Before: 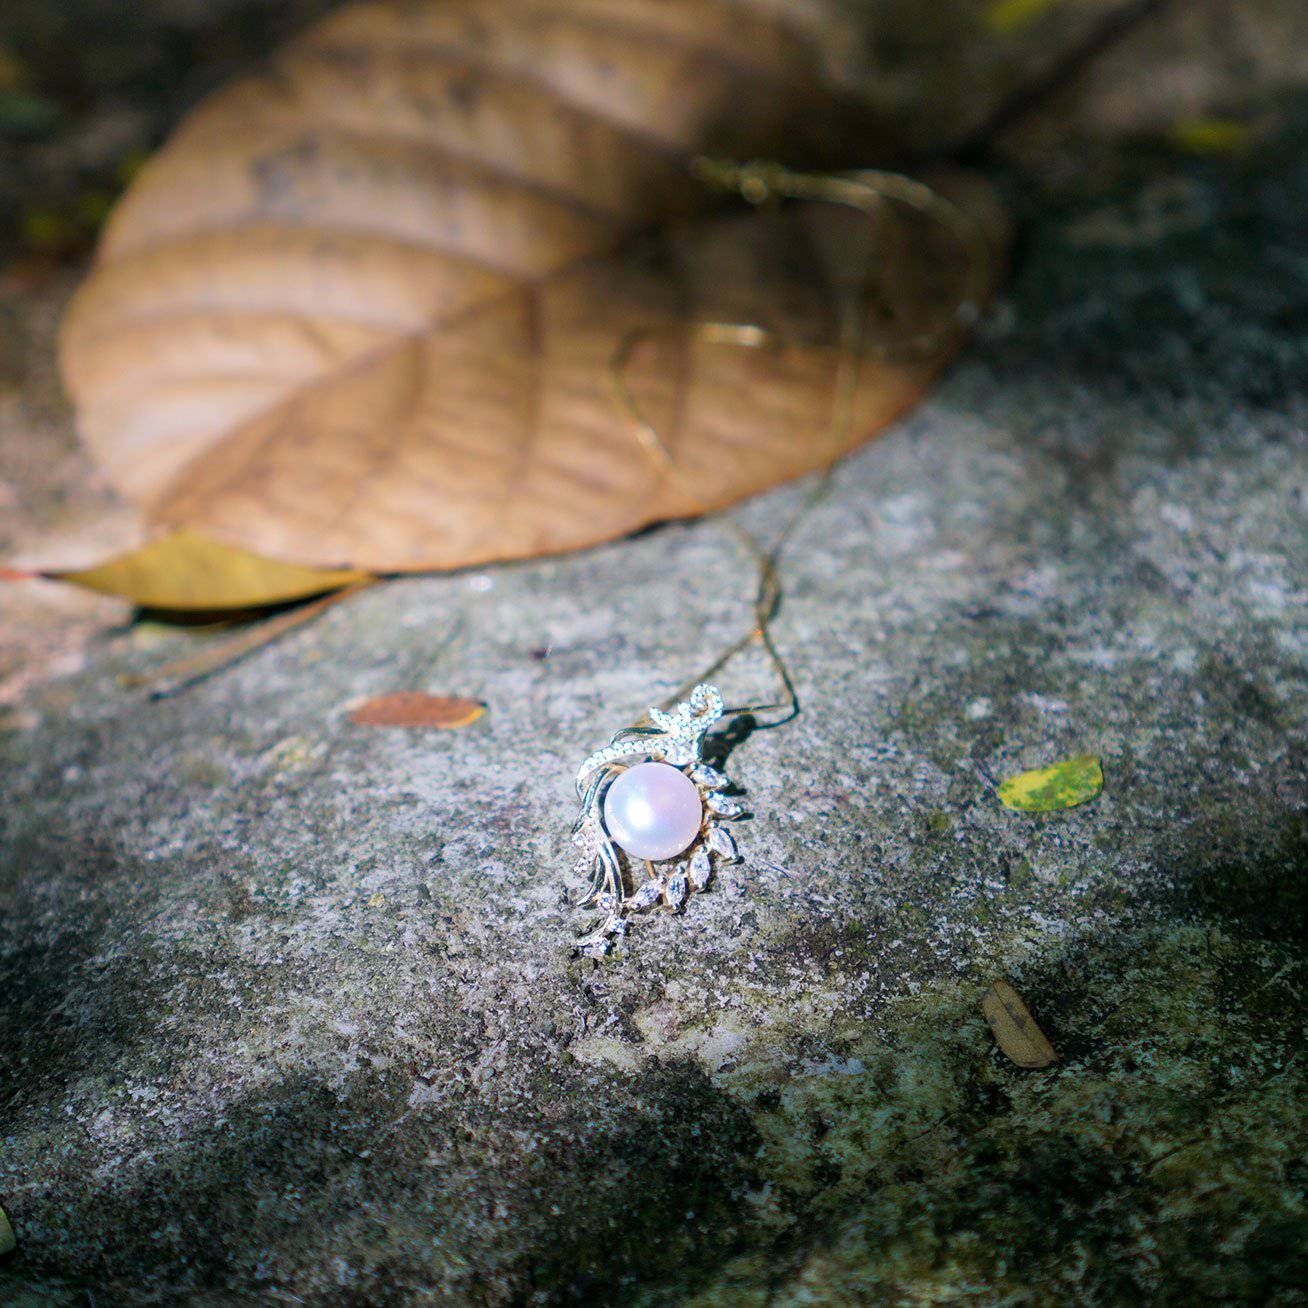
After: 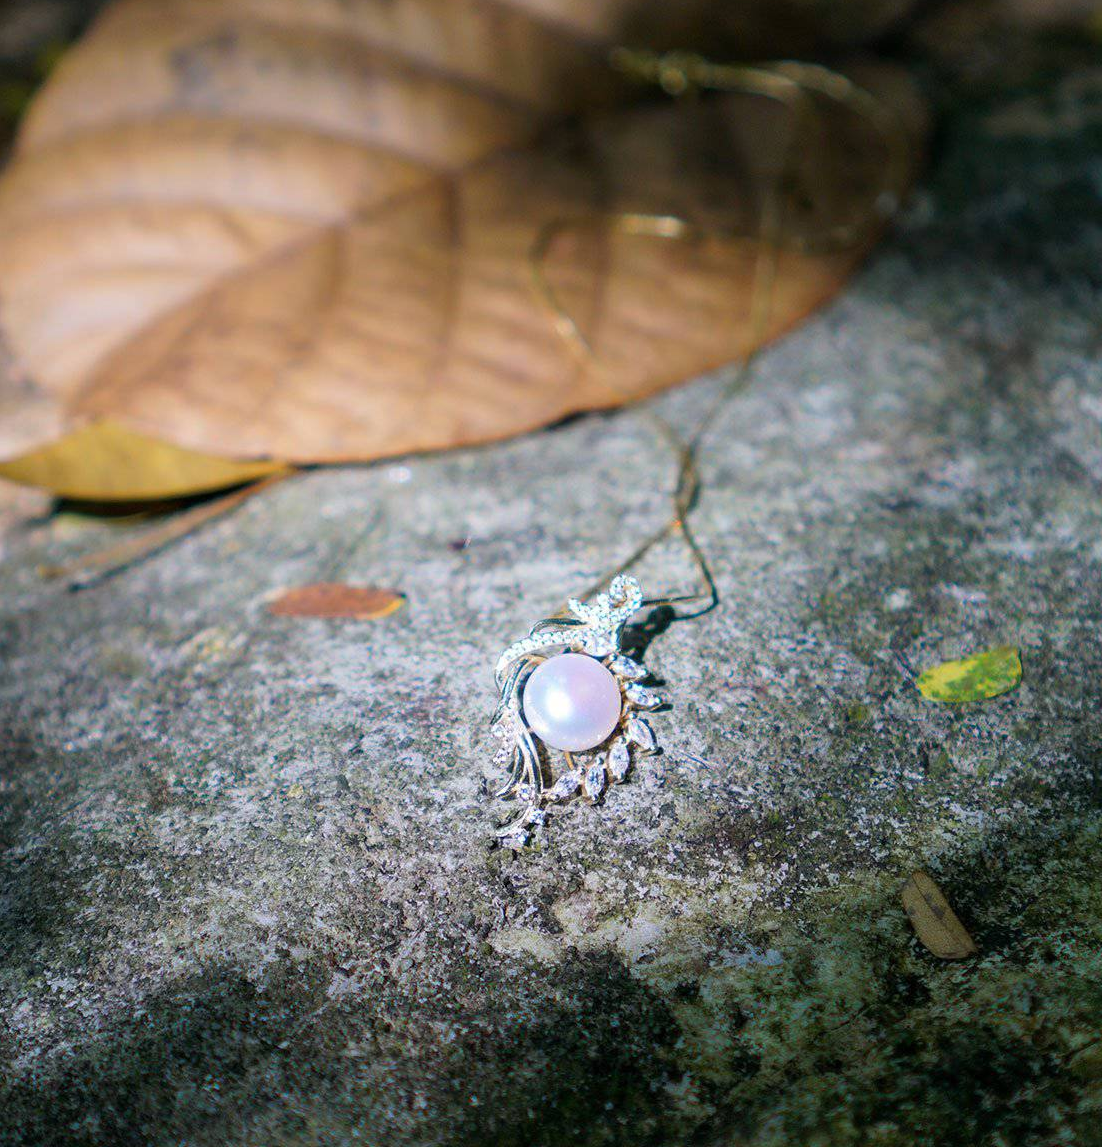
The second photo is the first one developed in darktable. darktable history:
crop: left 6.209%, top 8.347%, right 9.533%, bottom 3.899%
